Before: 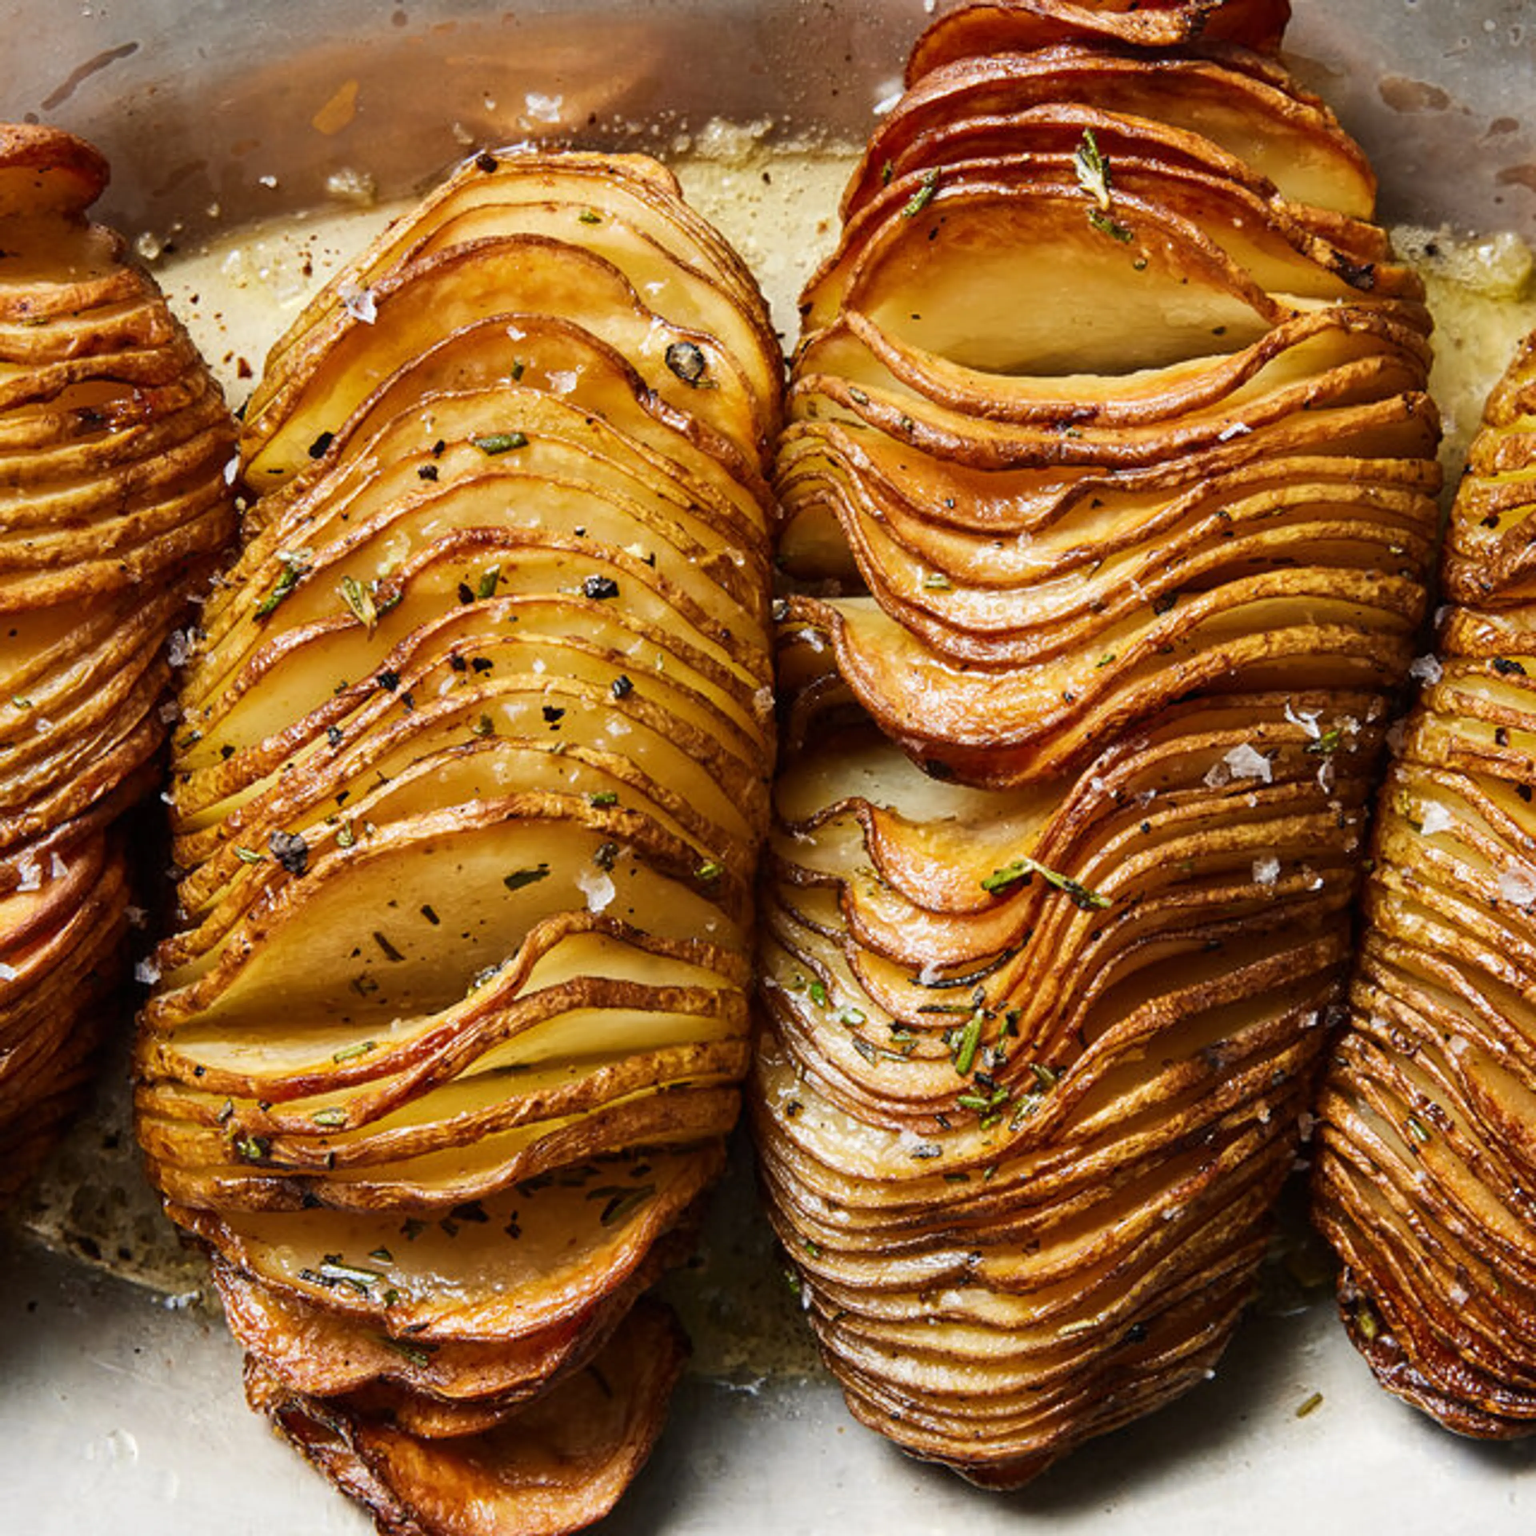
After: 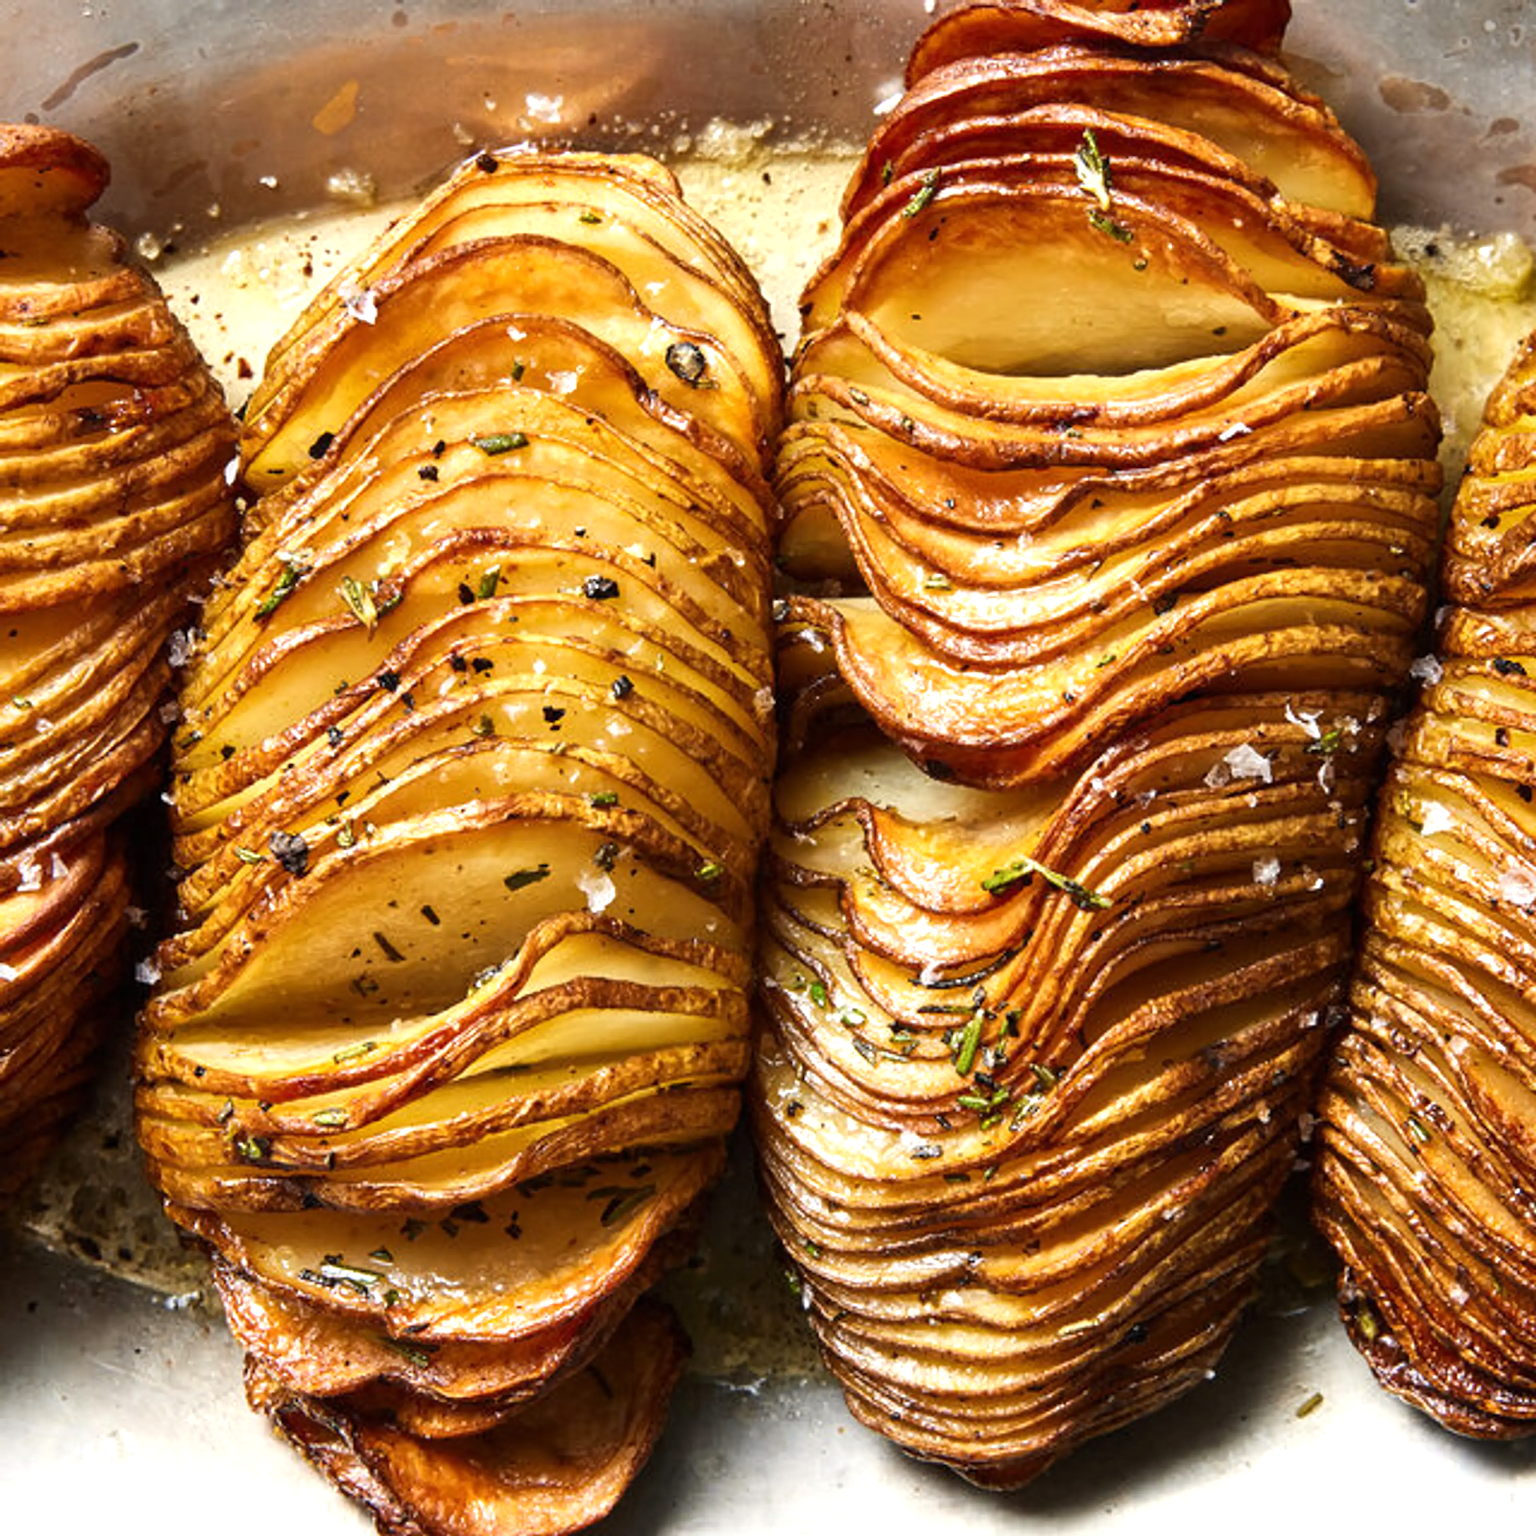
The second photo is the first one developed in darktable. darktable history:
exposure: exposure -0.207 EV, compensate highlight preservation false
tone equalizer: -8 EV -0.722 EV, -7 EV -0.694 EV, -6 EV -0.586 EV, -5 EV -0.392 EV, -3 EV 0.377 EV, -2 EV 0.6 EV, -1 EV 0.696 EV, +0 EV 0.772 EV, smoothing diameter 24.88%, edges refinement/feathering 14.01, preserve details guided filter
